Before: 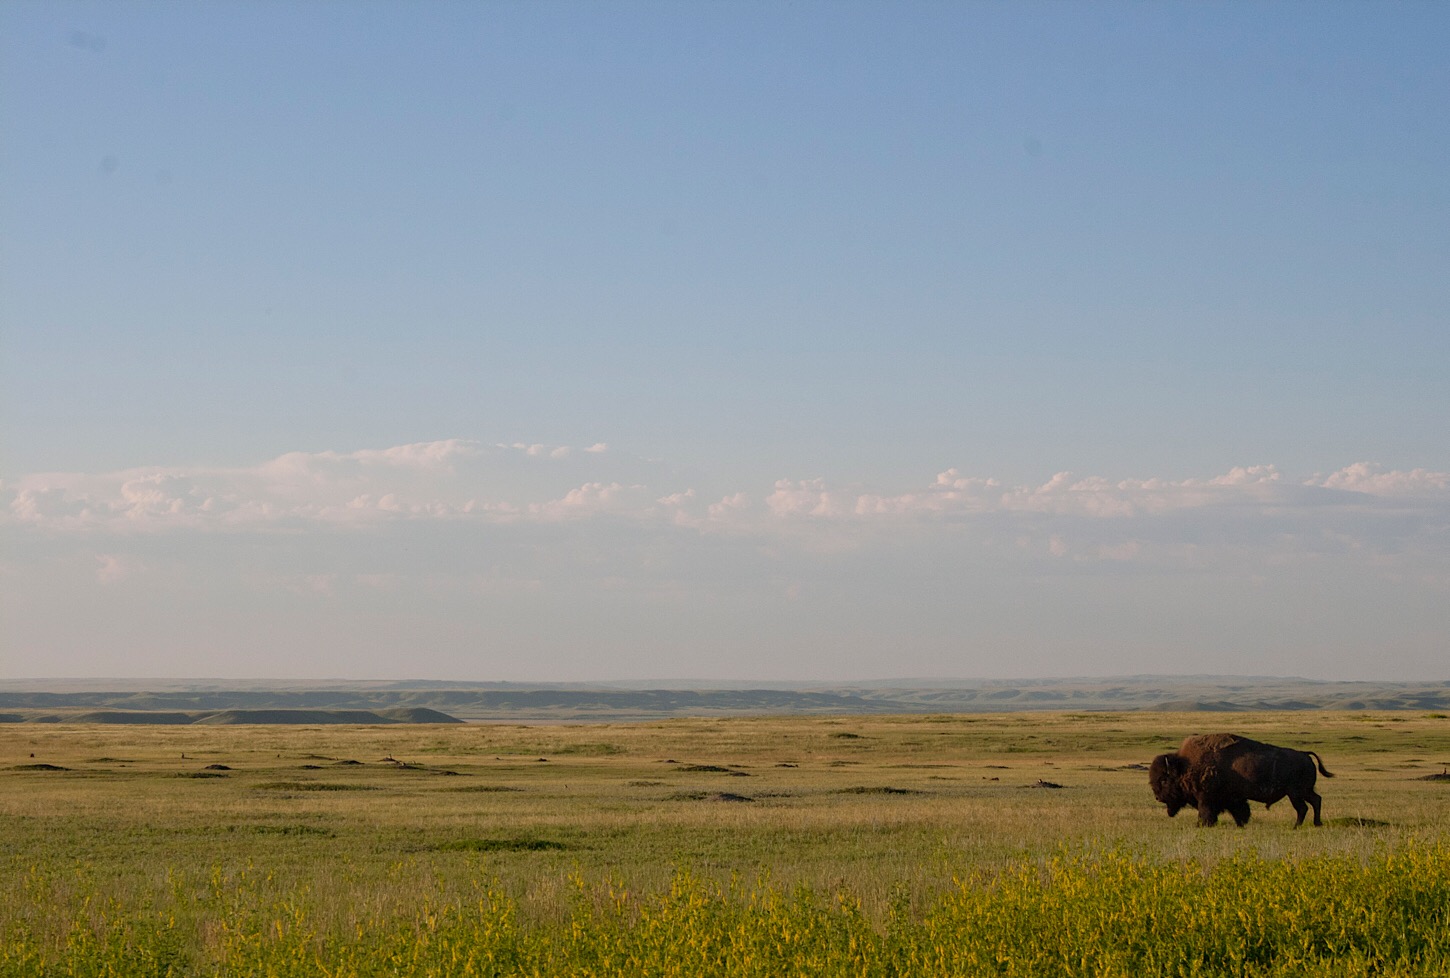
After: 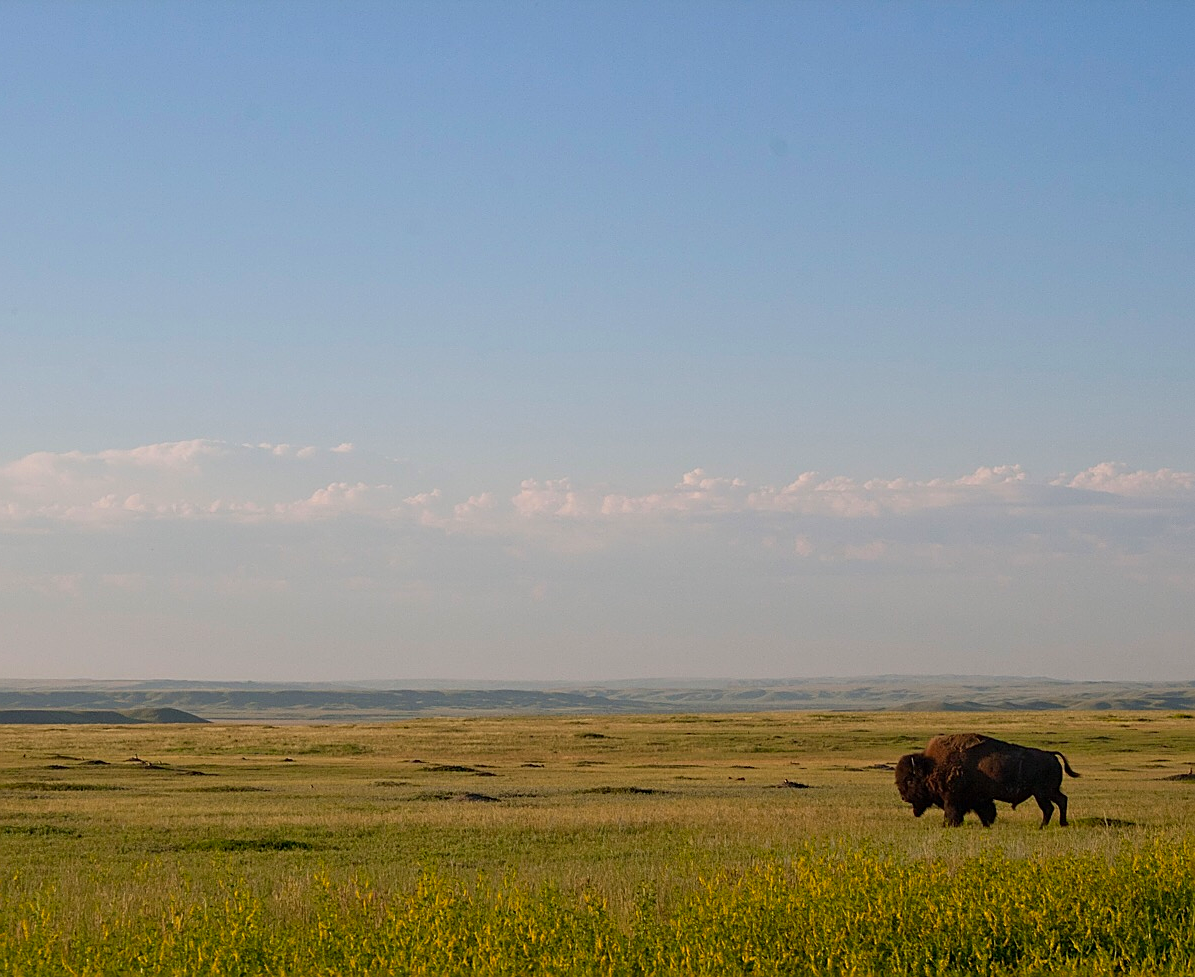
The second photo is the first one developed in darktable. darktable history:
contrast brightness saturation: saturation 0.18
sharpen: on, module defaults
crop: left 17.582%, bottom 0.031%
